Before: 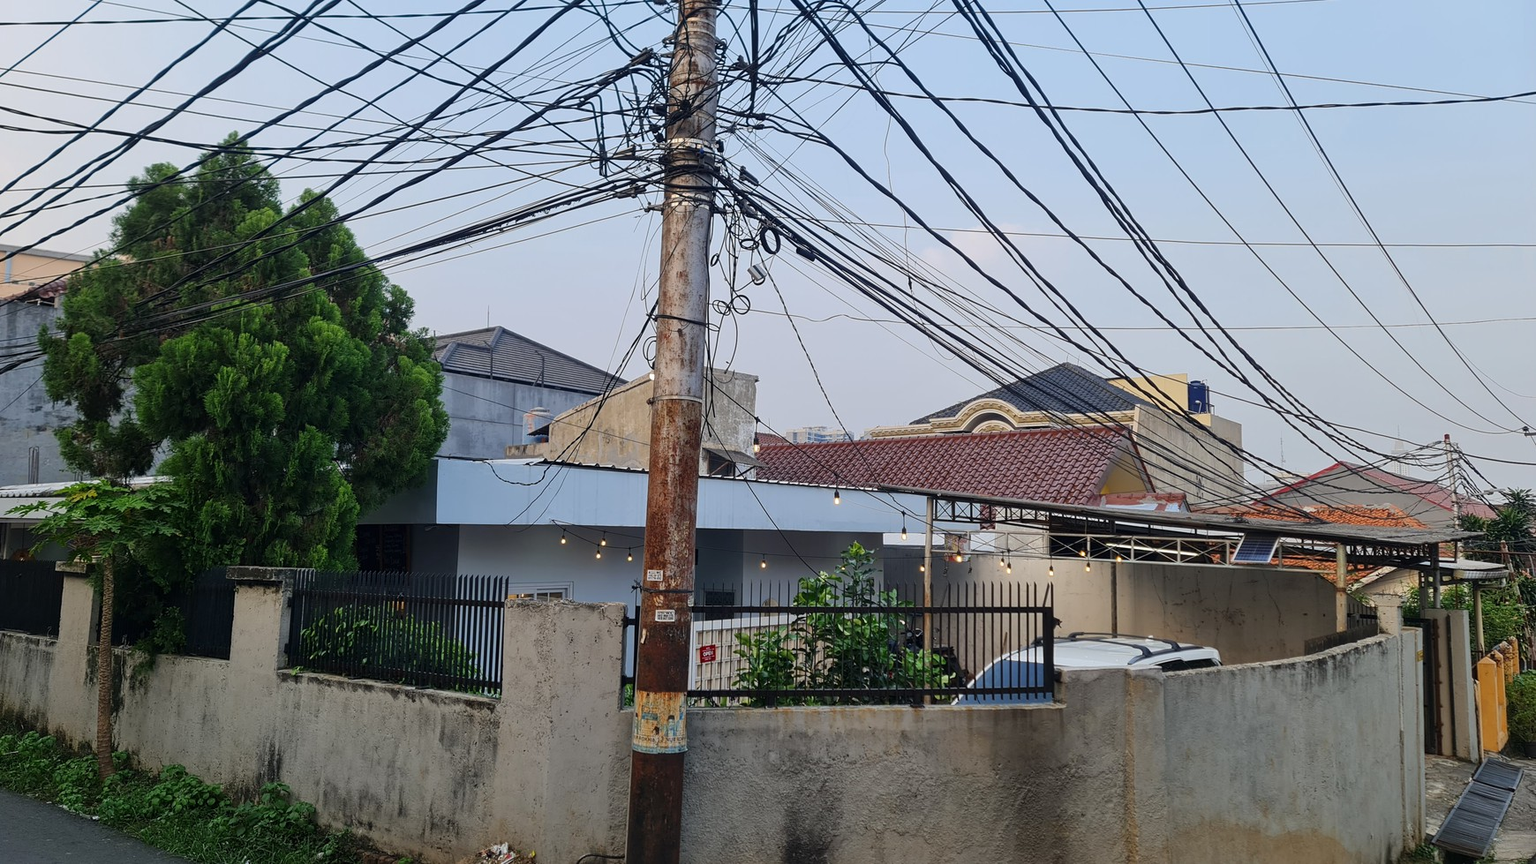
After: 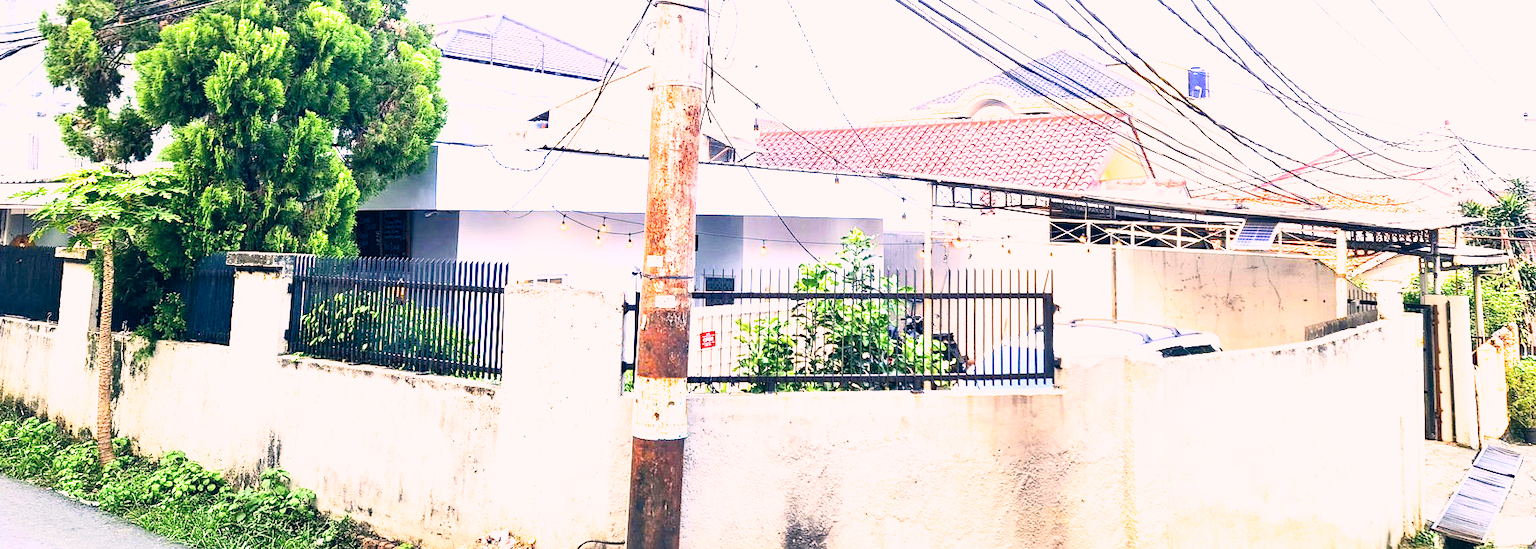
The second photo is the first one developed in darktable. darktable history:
color correction: highlights a* 14.46, highlights b* 5.85, shadows a* -5.53, shadows b* -15.24, saturation 0.85
contrast brightness saturation: contrast 0.39, brightness 0.53
color balance rgb: perceptual saturation grading › global saturation 20%, perceptual saturation grading › highlights -50%, perceptual saturation grading › shadows 30%, perceptual brilliance grading › global brilliance 10%, perceptual brilliance grading › shadows 15%
crop and rotate: top 36.435%
filmic rgb: middle gray luminance 8.8%, black relative exposure -6.3 EV, white relative exposure 2.7 EV, threshold 6 EV, target black luminance 0%, hardness 4.74, latitude 73.47%, contrast 1.332, shadows ↔ highlights balance 10.13%, add noise in highlights 0, preserve chrominance no, color science v3 (2019), use custom middle-gray values true, iterations of high-quality reconstruction 0, contrast in highlights soft, enable highlight reconstruction true
exposure: black level correction 0, exposure 1.1 EV, compensate exposure bias true, compensate highlight preservation false
